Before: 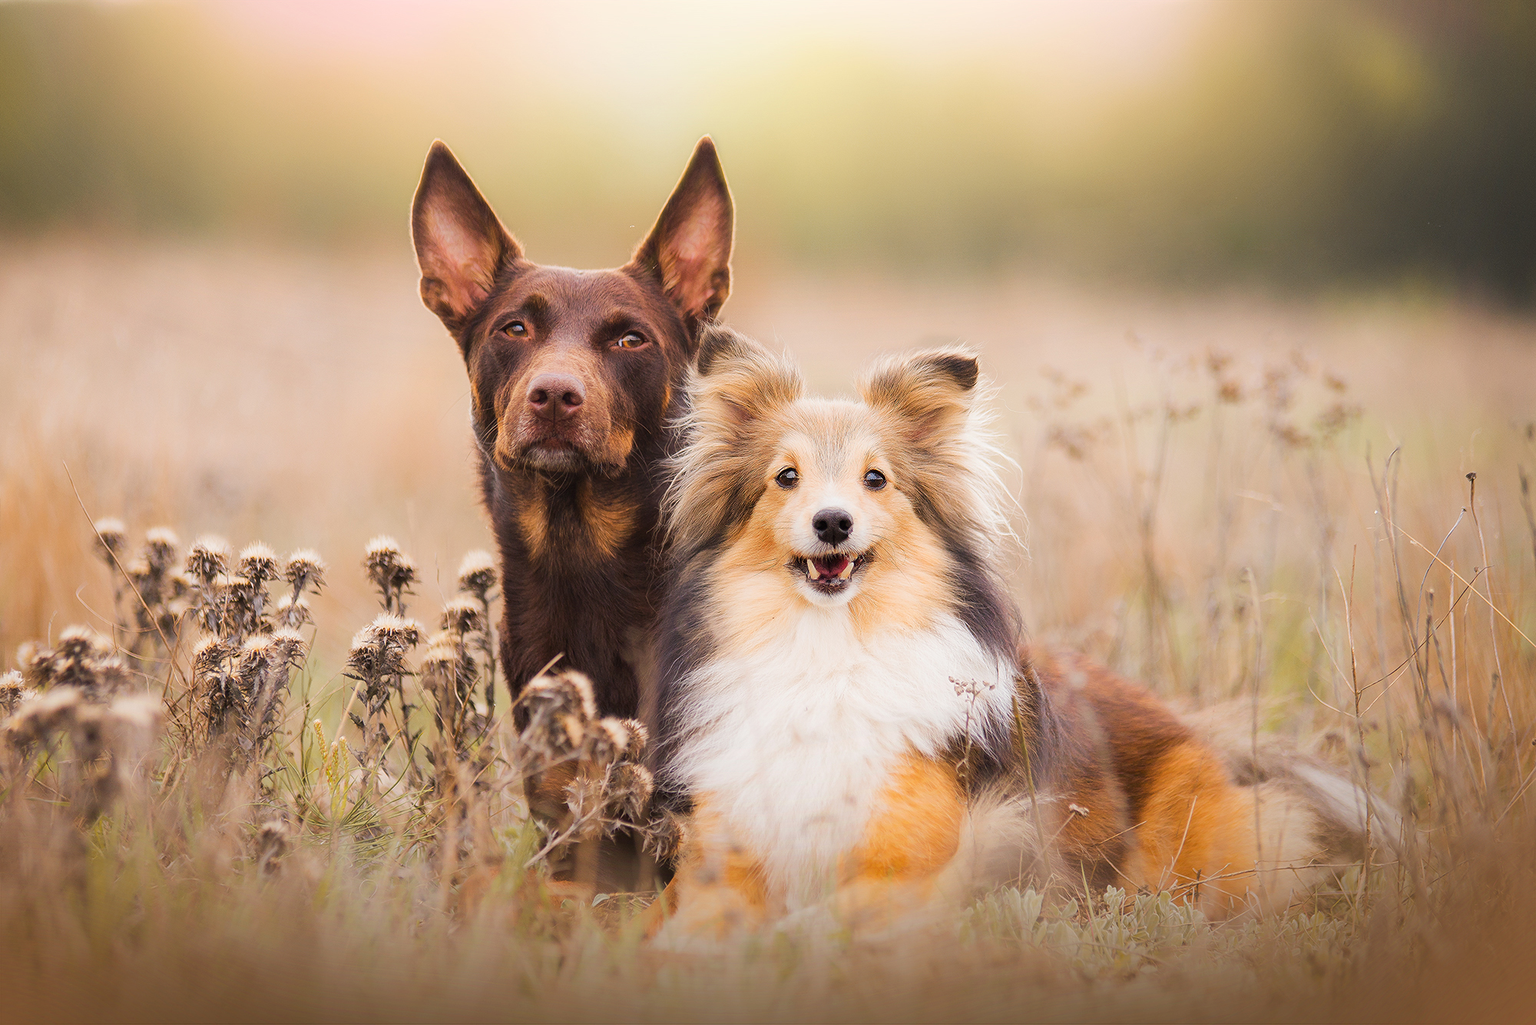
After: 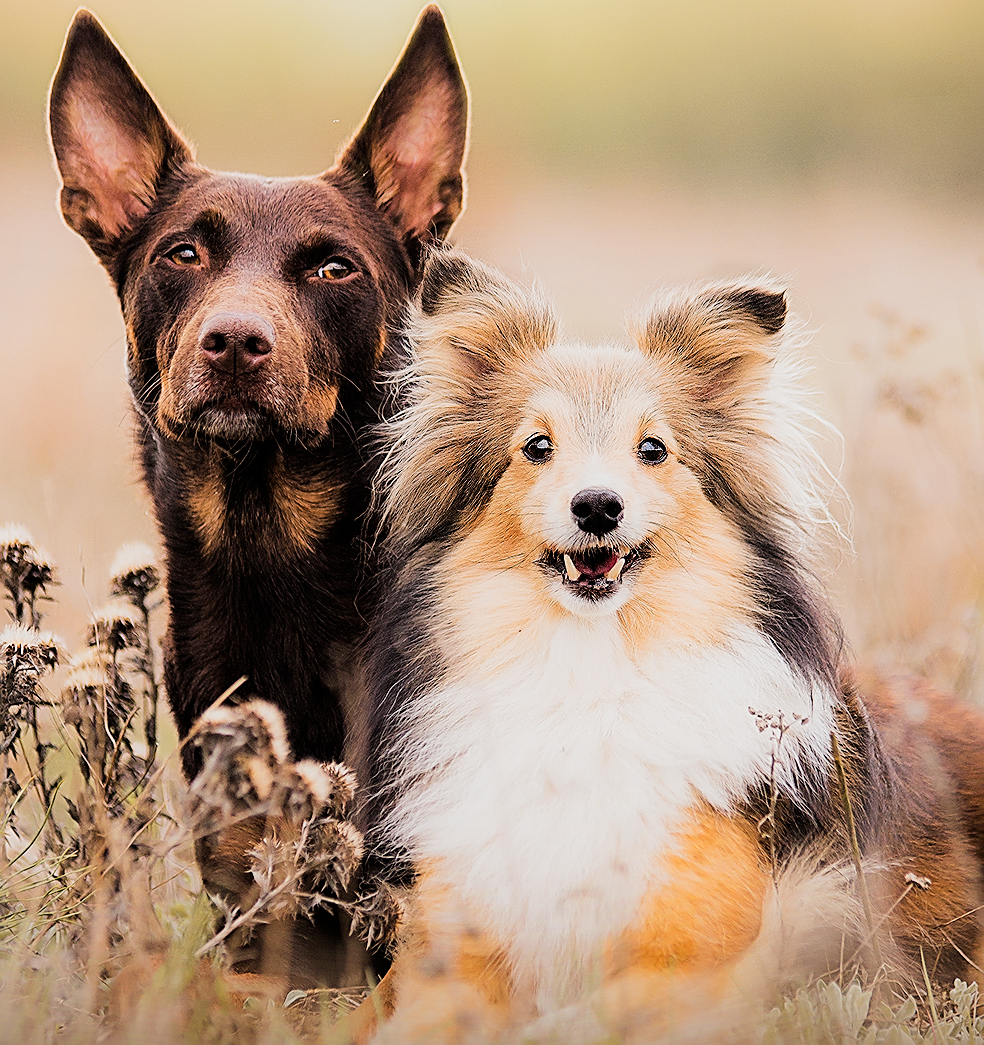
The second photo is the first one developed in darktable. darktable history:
sharpen: amount 0.994
crop and rotate: angle 0.015°, left 24.351%, top 13.045%, right 26.407%, bottom 8.595%
filmic rgb: black relative exposure -5.02 EV, white relative exposure 3.51 EV, hardness 3.18, contrast 1.395, highlights saturation mix -49.89%
